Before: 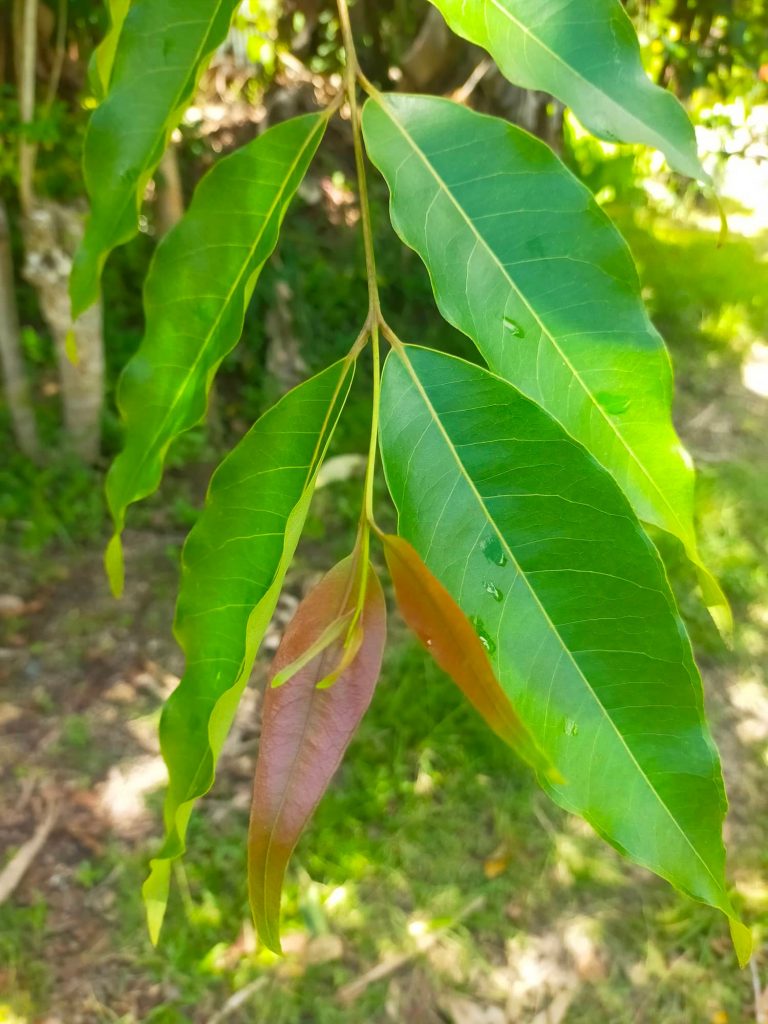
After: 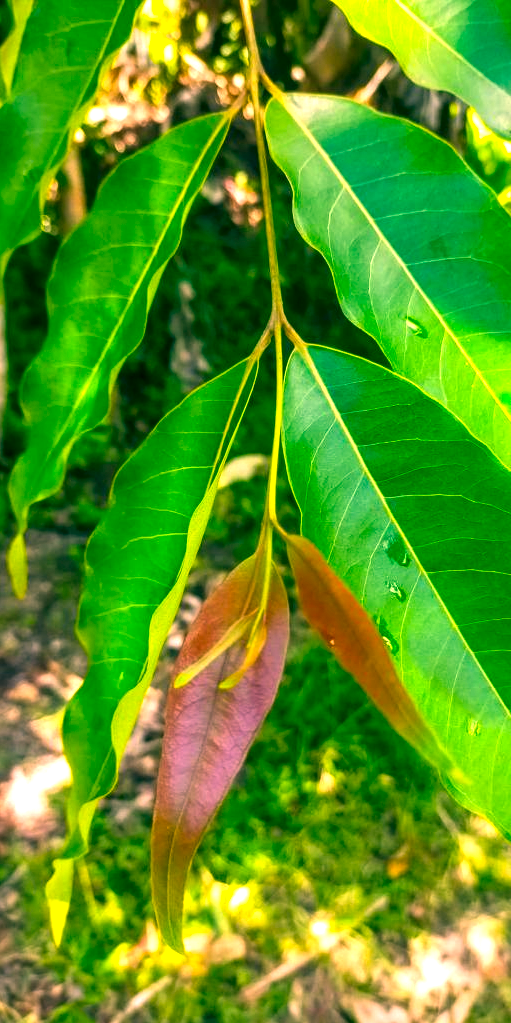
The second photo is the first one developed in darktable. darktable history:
local contrast: highlights 79%, shadows 56%, detail 175%, midtone range 0.428
crop and rotate: left 12.648%, right 20.685%
color balance: contrast 10%
color correction: highlights a* 17.03, highlights b* 0.205, shadows a* -15.38, shadows b* -14.56, saturation 1.5
